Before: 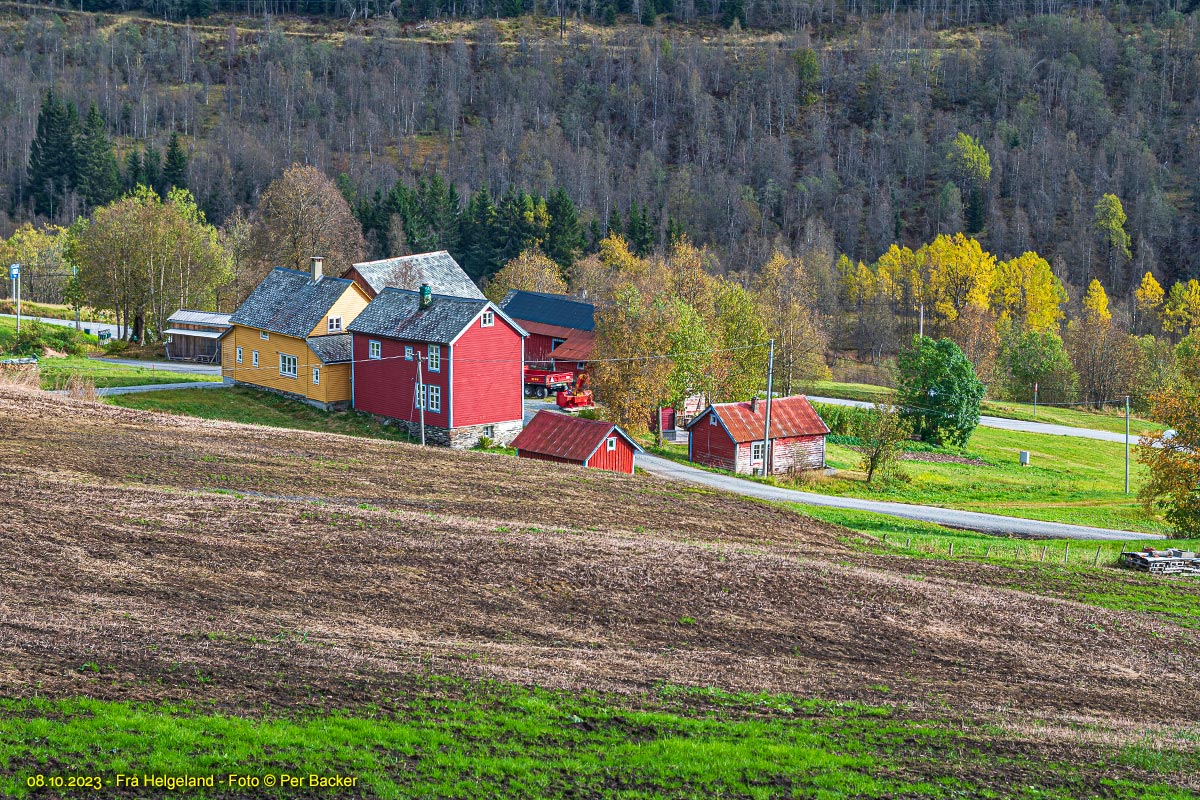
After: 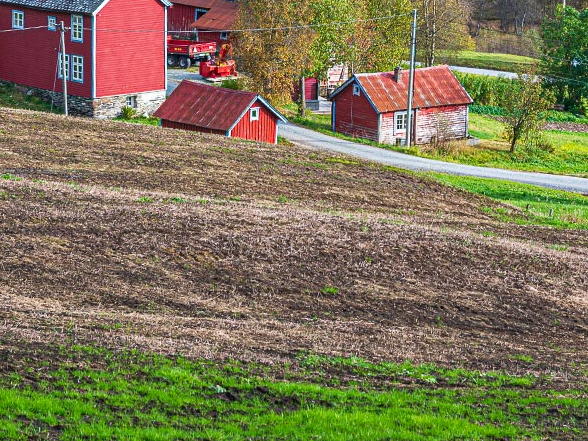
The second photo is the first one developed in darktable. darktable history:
crop: left 29.755%, top 41.369%, right 21.232%, bottom 3.46%
